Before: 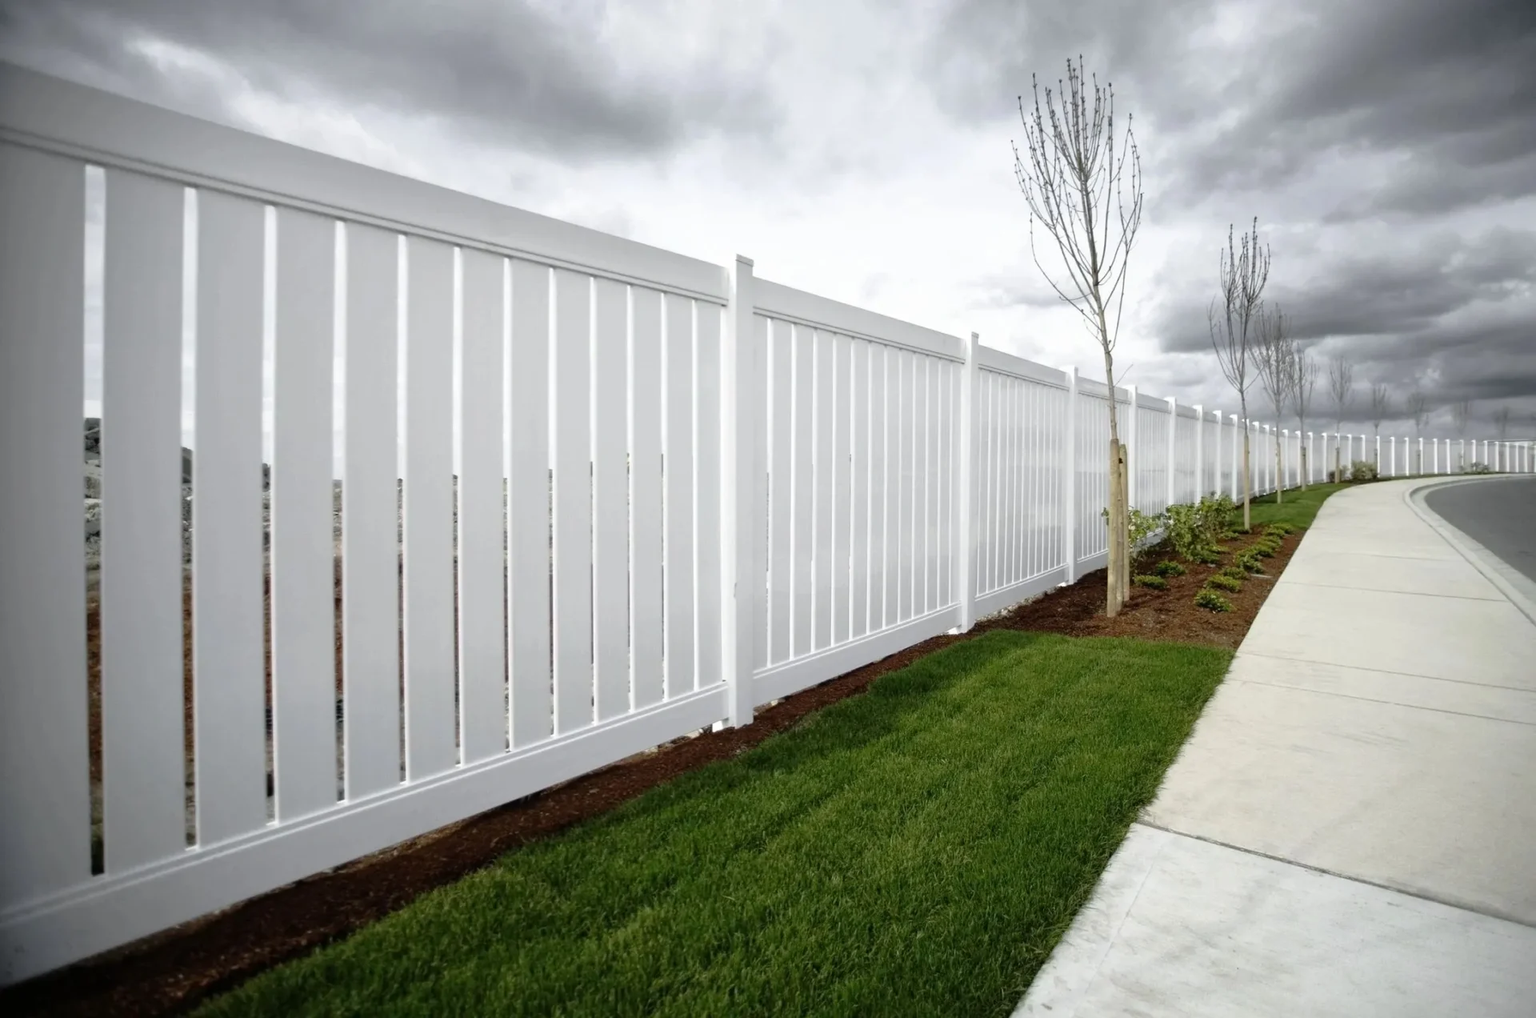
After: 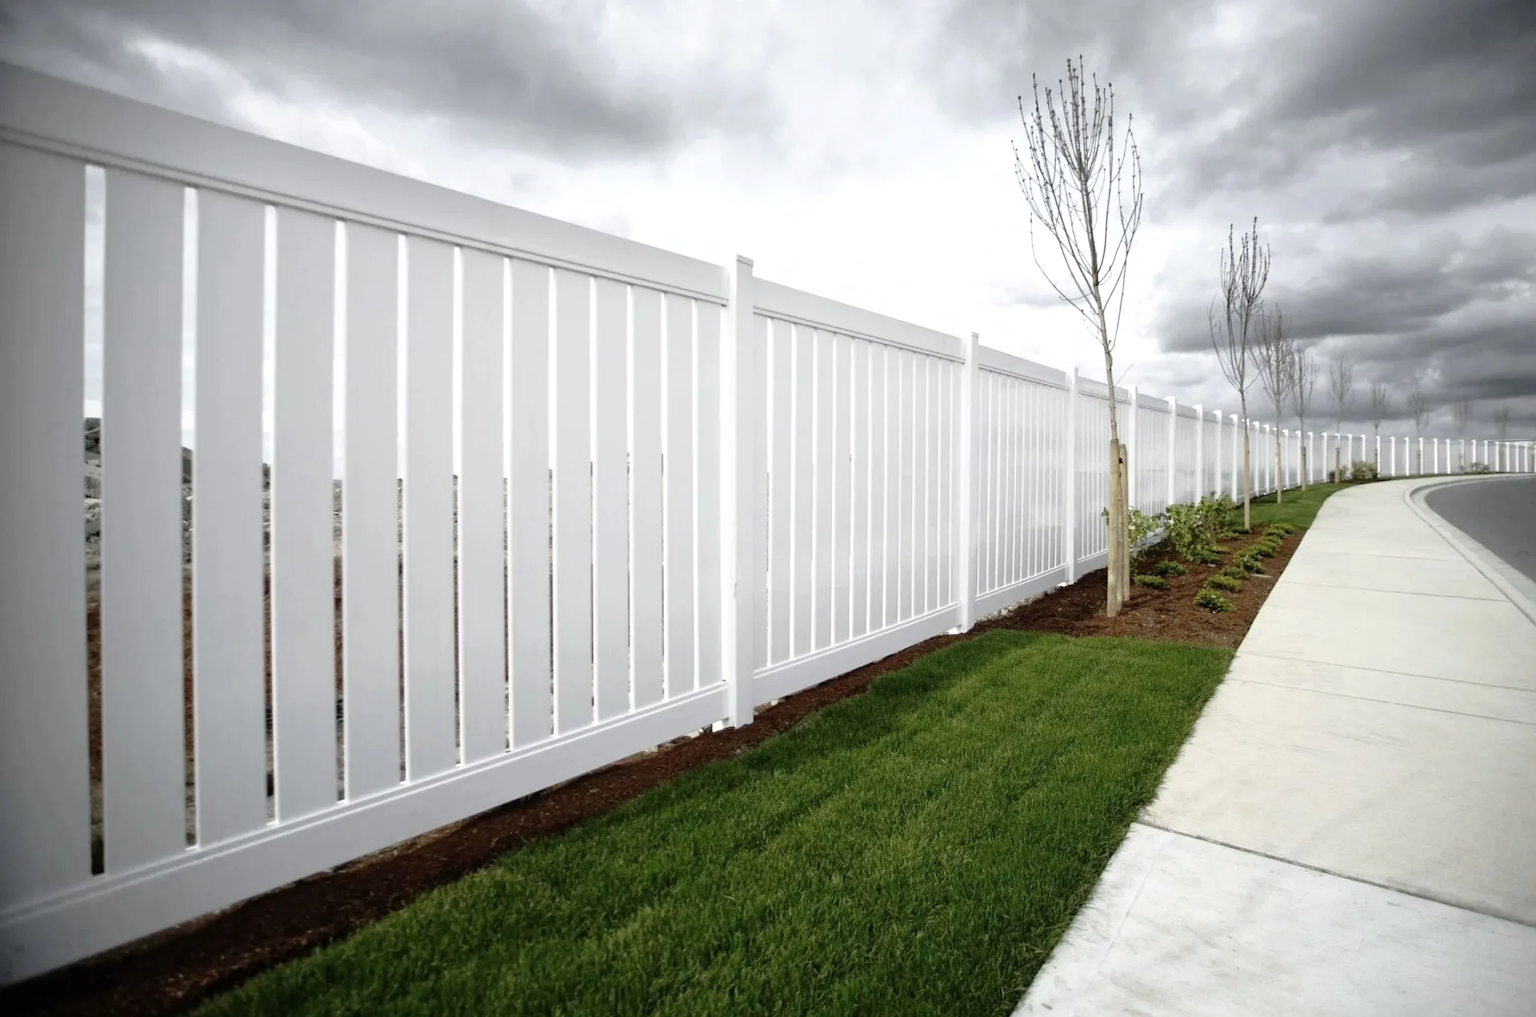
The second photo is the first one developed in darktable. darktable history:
contrast brightness saturation: saturation -0.059
shadows and highlights: shadows -11.94, white point adjustment 3.96, highlights 29.08
